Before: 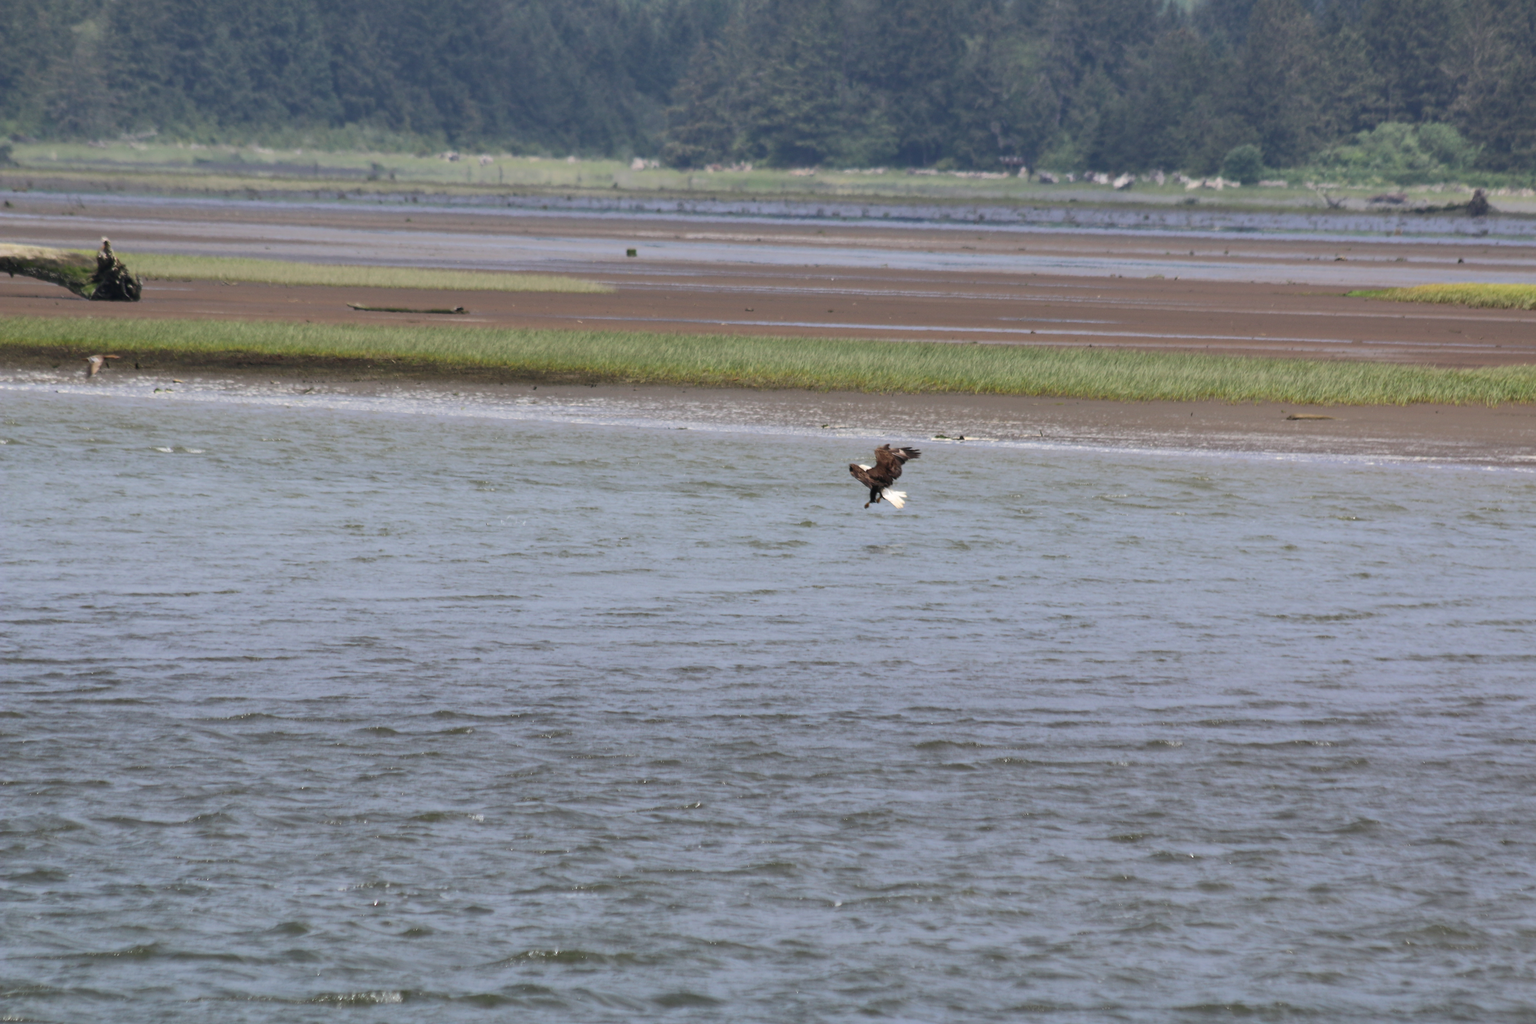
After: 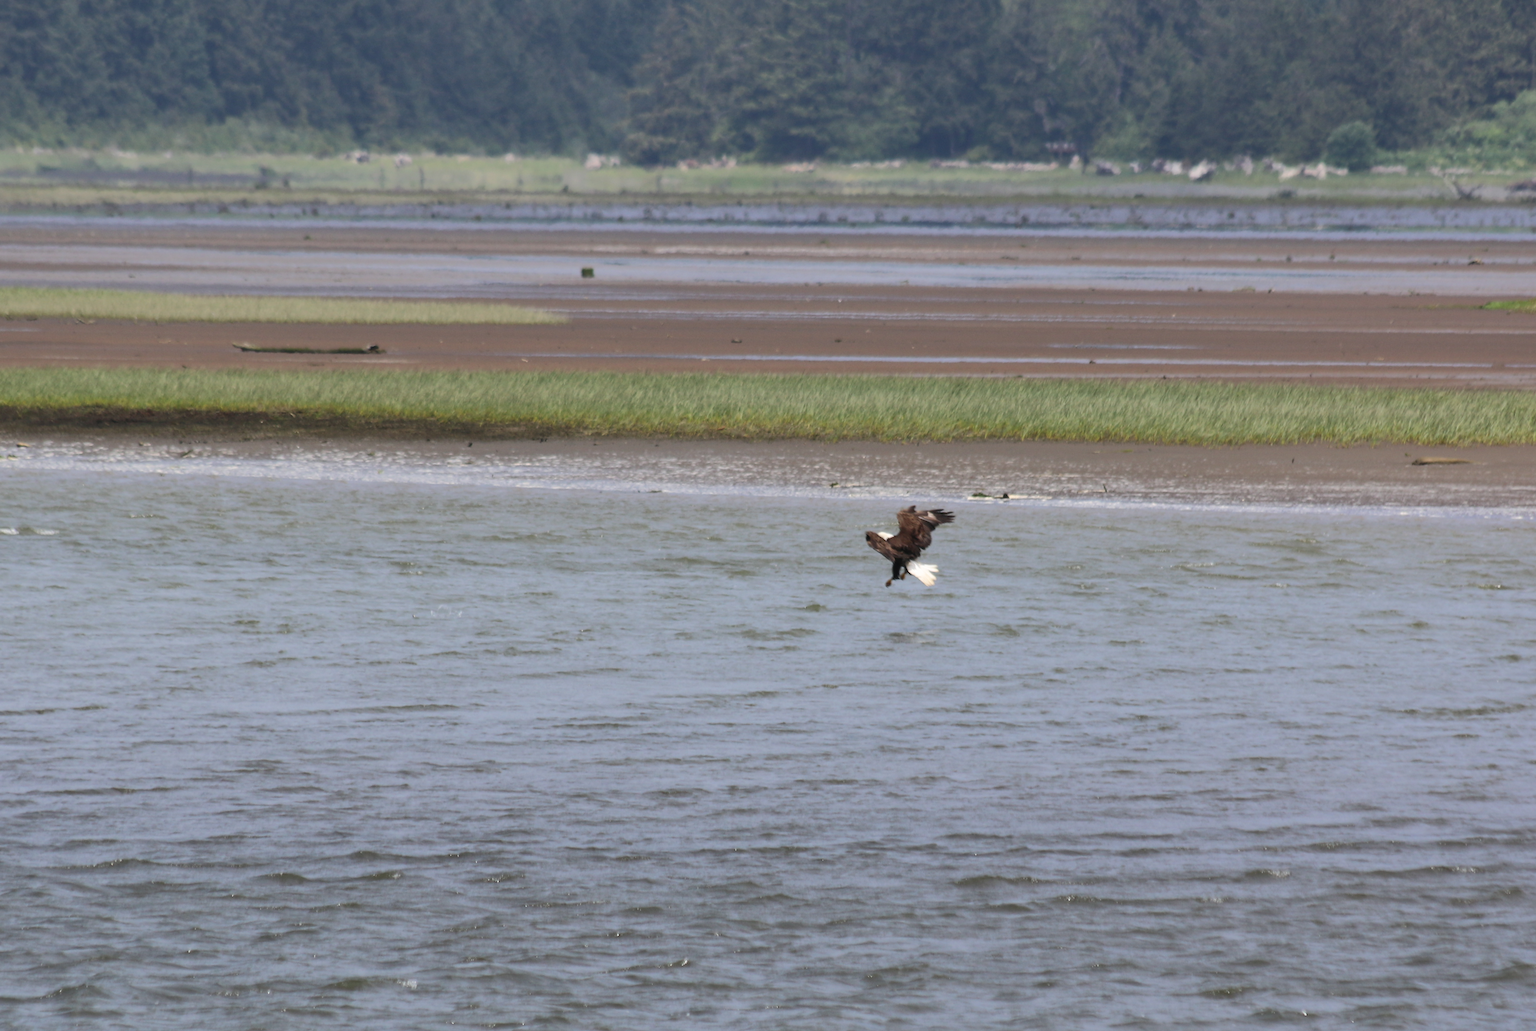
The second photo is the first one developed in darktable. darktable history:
rotate and perspective: rotation -1.17°, automatic cropping off
crop and rotate: left 10.77%, top 5.1%, right 10.41%, bottom 16.76%
